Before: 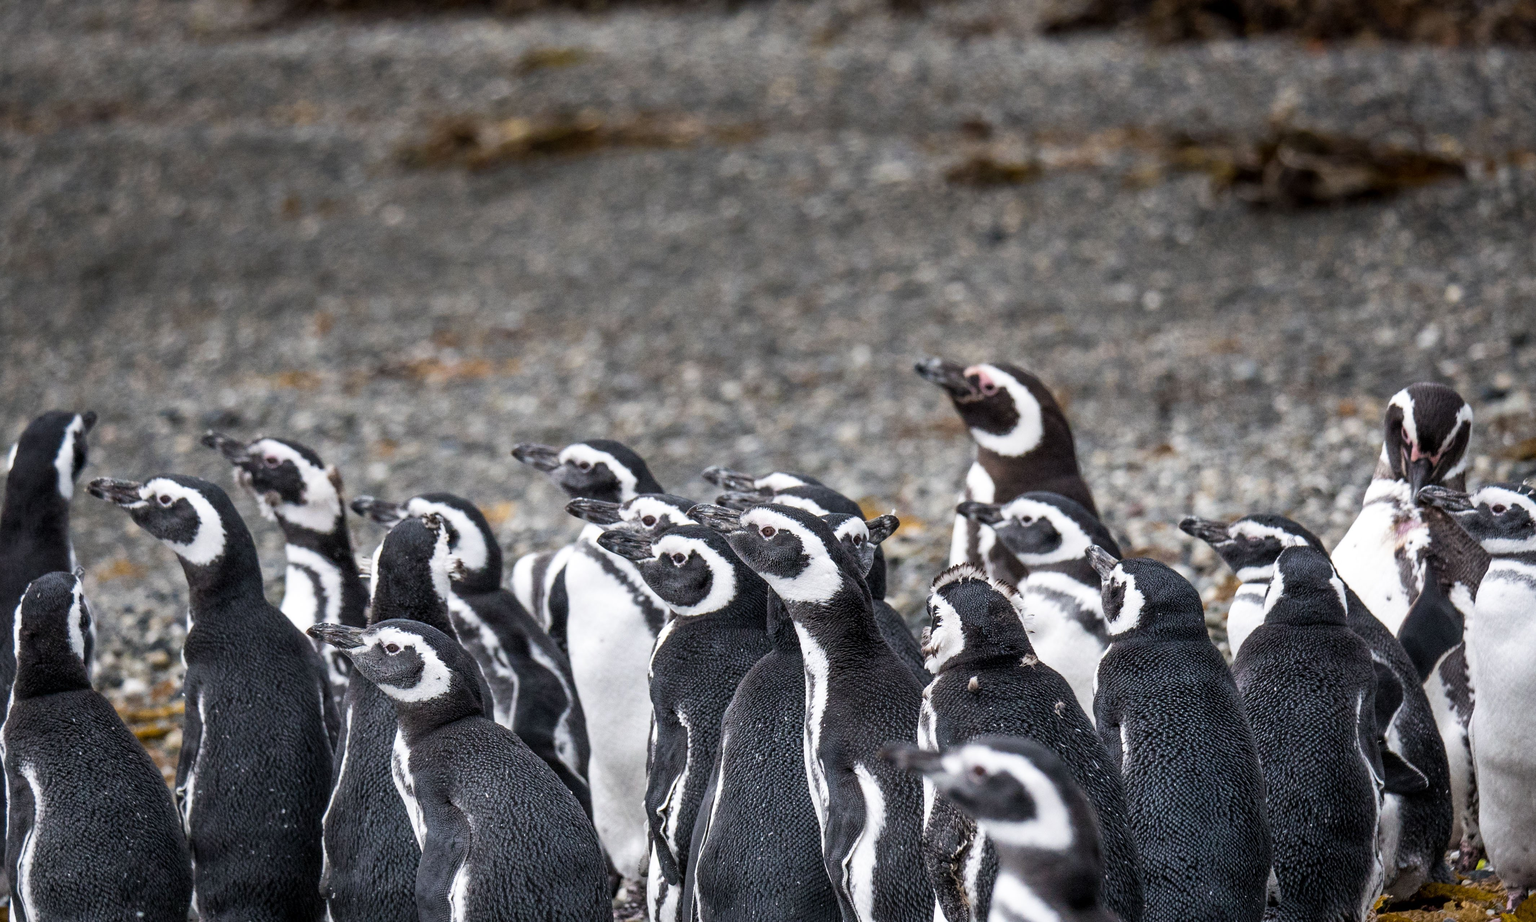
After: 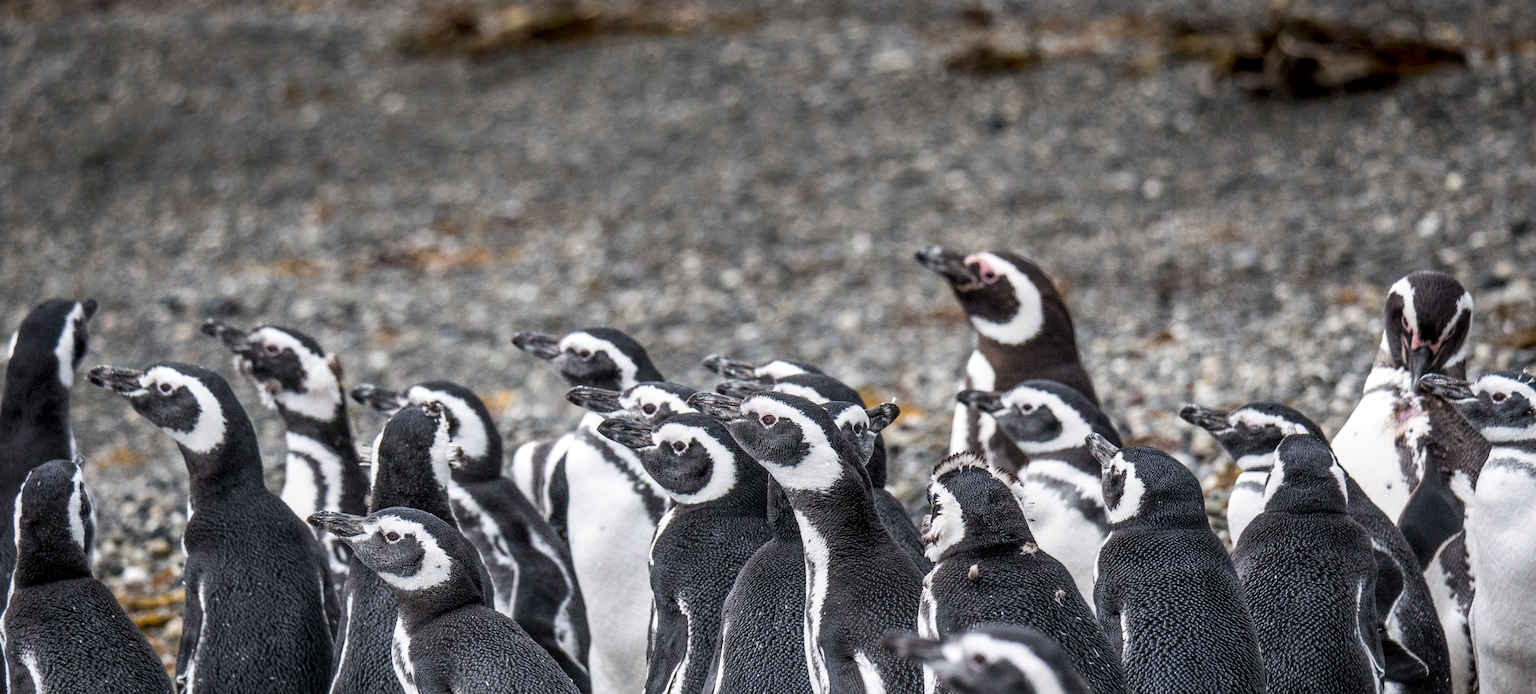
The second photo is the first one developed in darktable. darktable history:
local contrast: on, module defaults
crop and rotate: top 12.184%, bottom 12.518%
